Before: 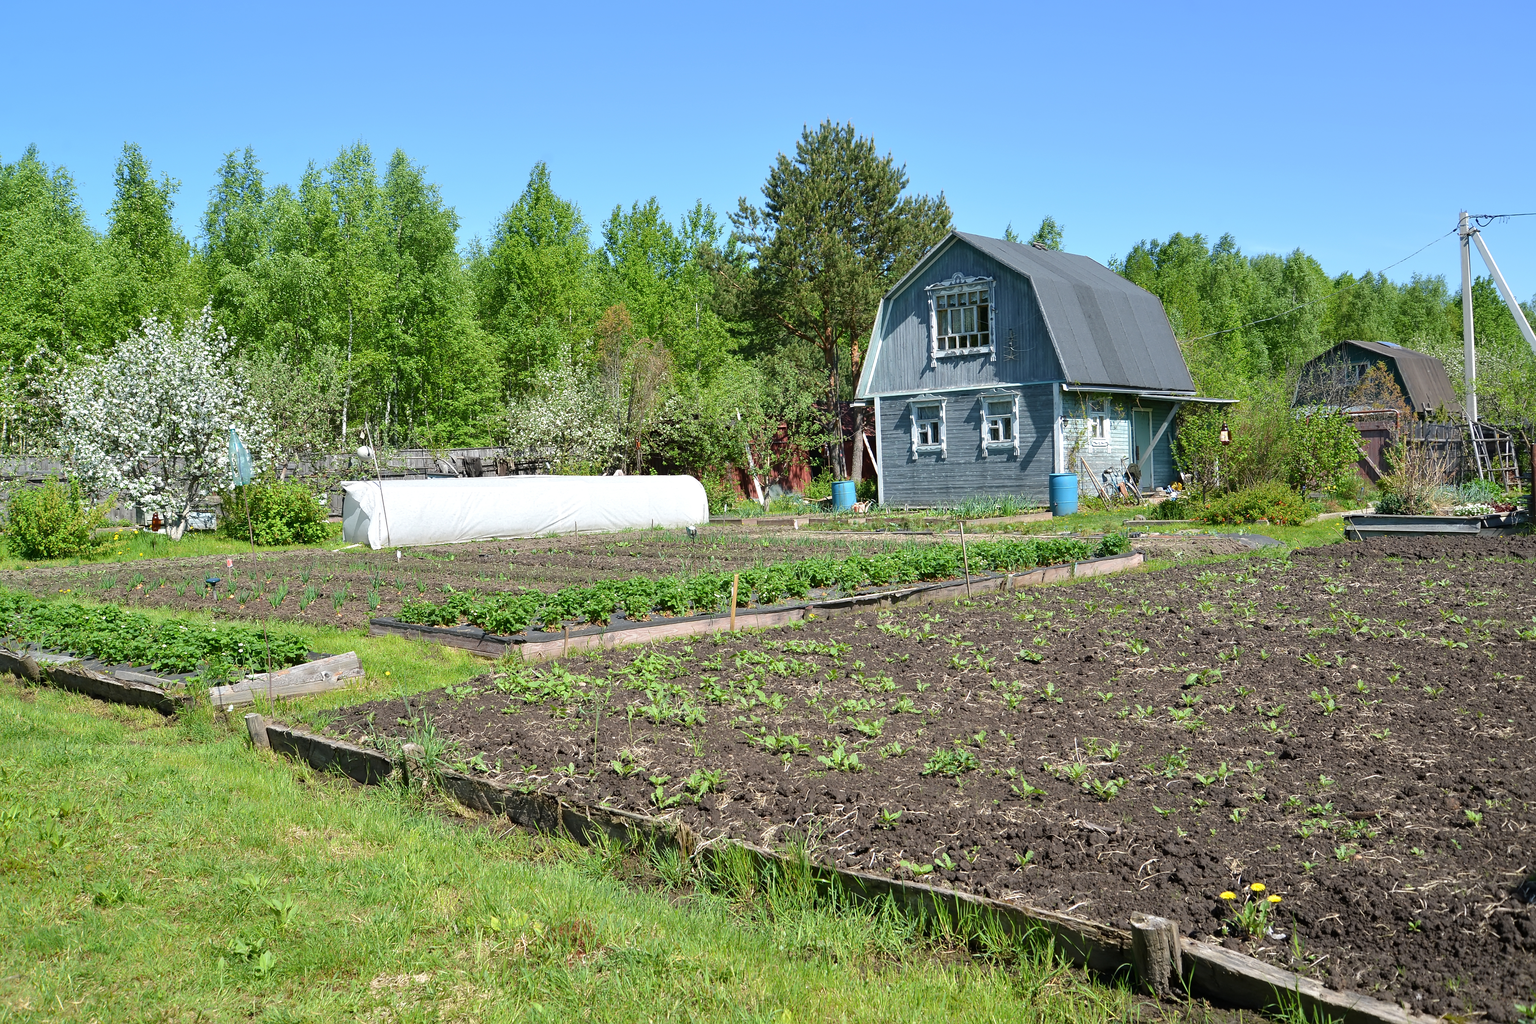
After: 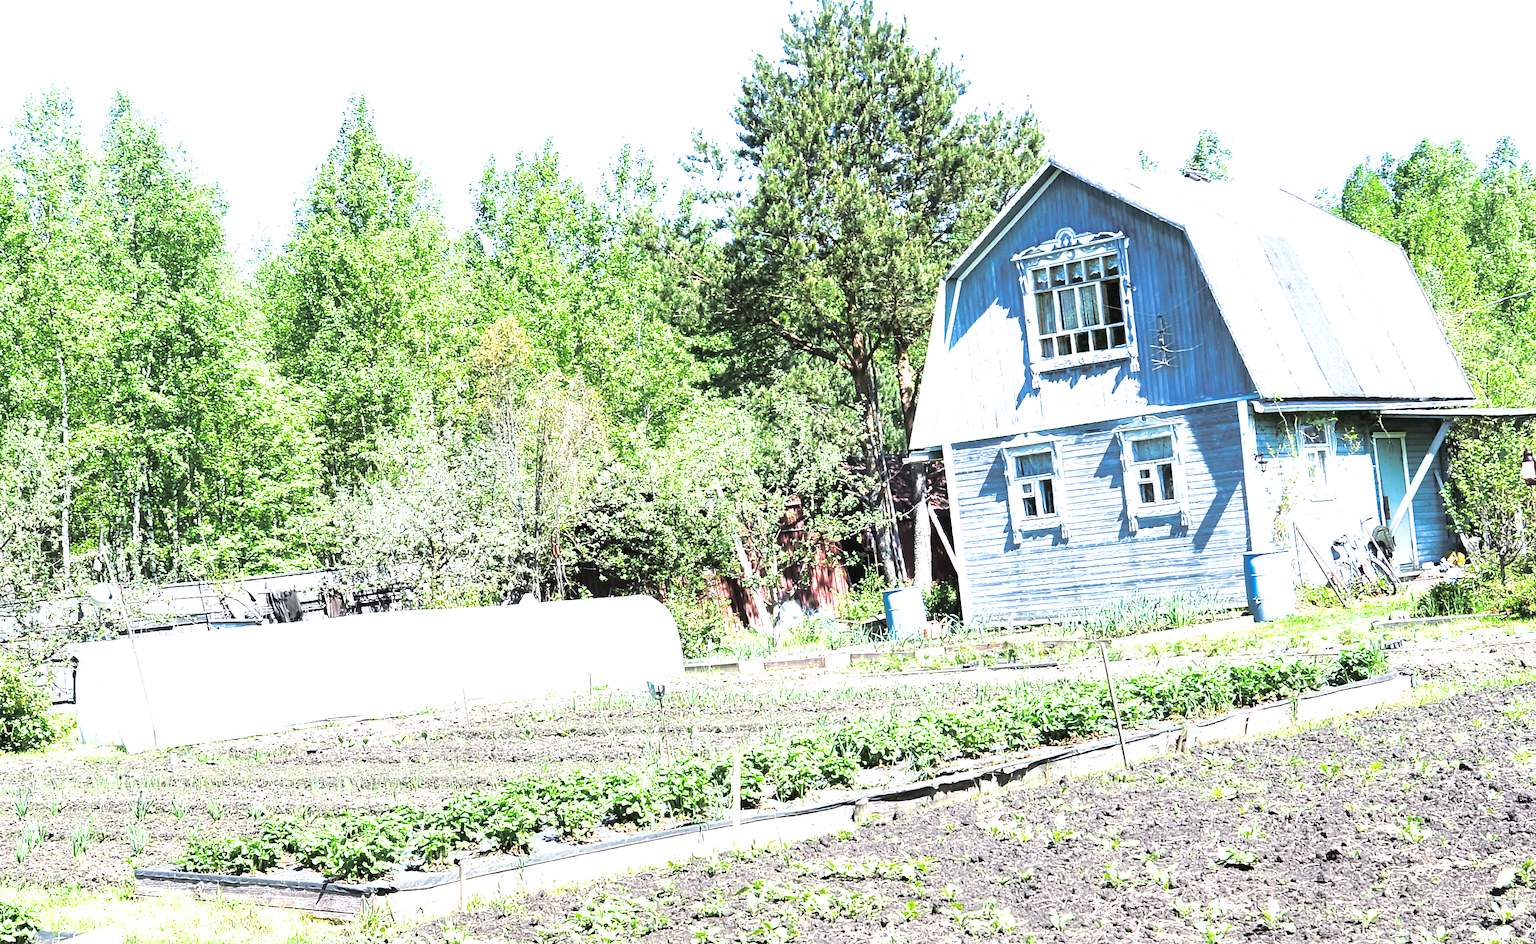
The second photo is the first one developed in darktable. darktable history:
crop: left 20.932%, top 15.471%, right 21.848%, bottom 34.081%
white balance: red 0.926, green 1.003, blue 1.133
levels: levels [0, 0.281, 0.562]
rotate and perspective: rotation -4.2°, shear 0.006, automatic cropping off
split-toning: shadows › hue 43.2°, shadows › saturation 0, highlights › hue 50.4°, highlights › saturation 1
